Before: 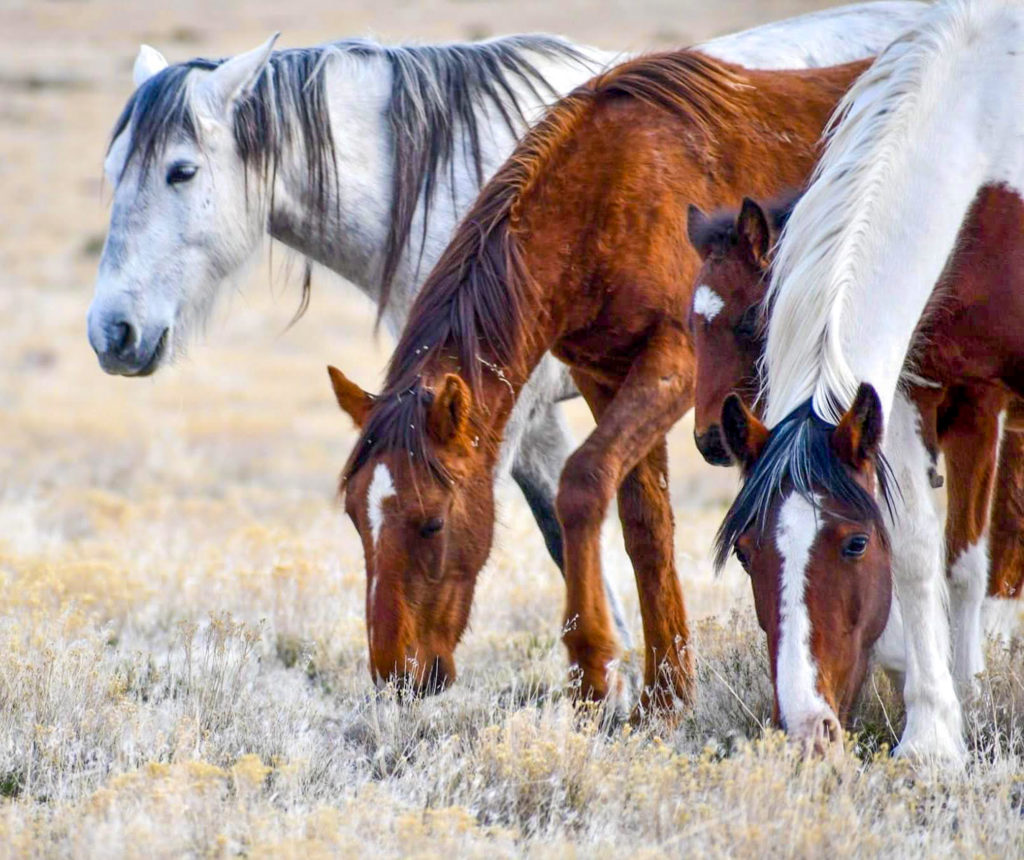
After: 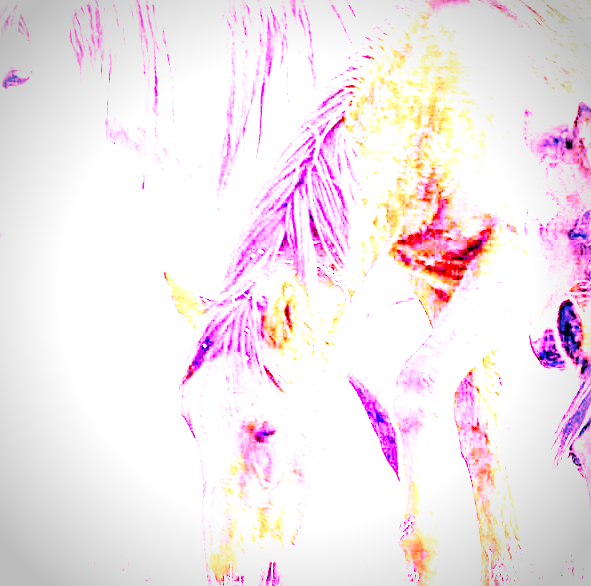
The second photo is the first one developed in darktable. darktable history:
sharpen: on, module defaults
white balance: red 8, blue 8
exposure: compensate exposure bias true, compensate highlight preservation false
velvia: on, module defaults
crop: left 16.202%, top 11.208%, right 26.045%, bottom 20.557%
base curve: curves: ch0 [(0, 0) (0.028, 0.03) (0.121, 0.232) (0.46, 0.748) (0.859, 0.968) (1, 1)], preserve colors none
vignetting: unbound false
